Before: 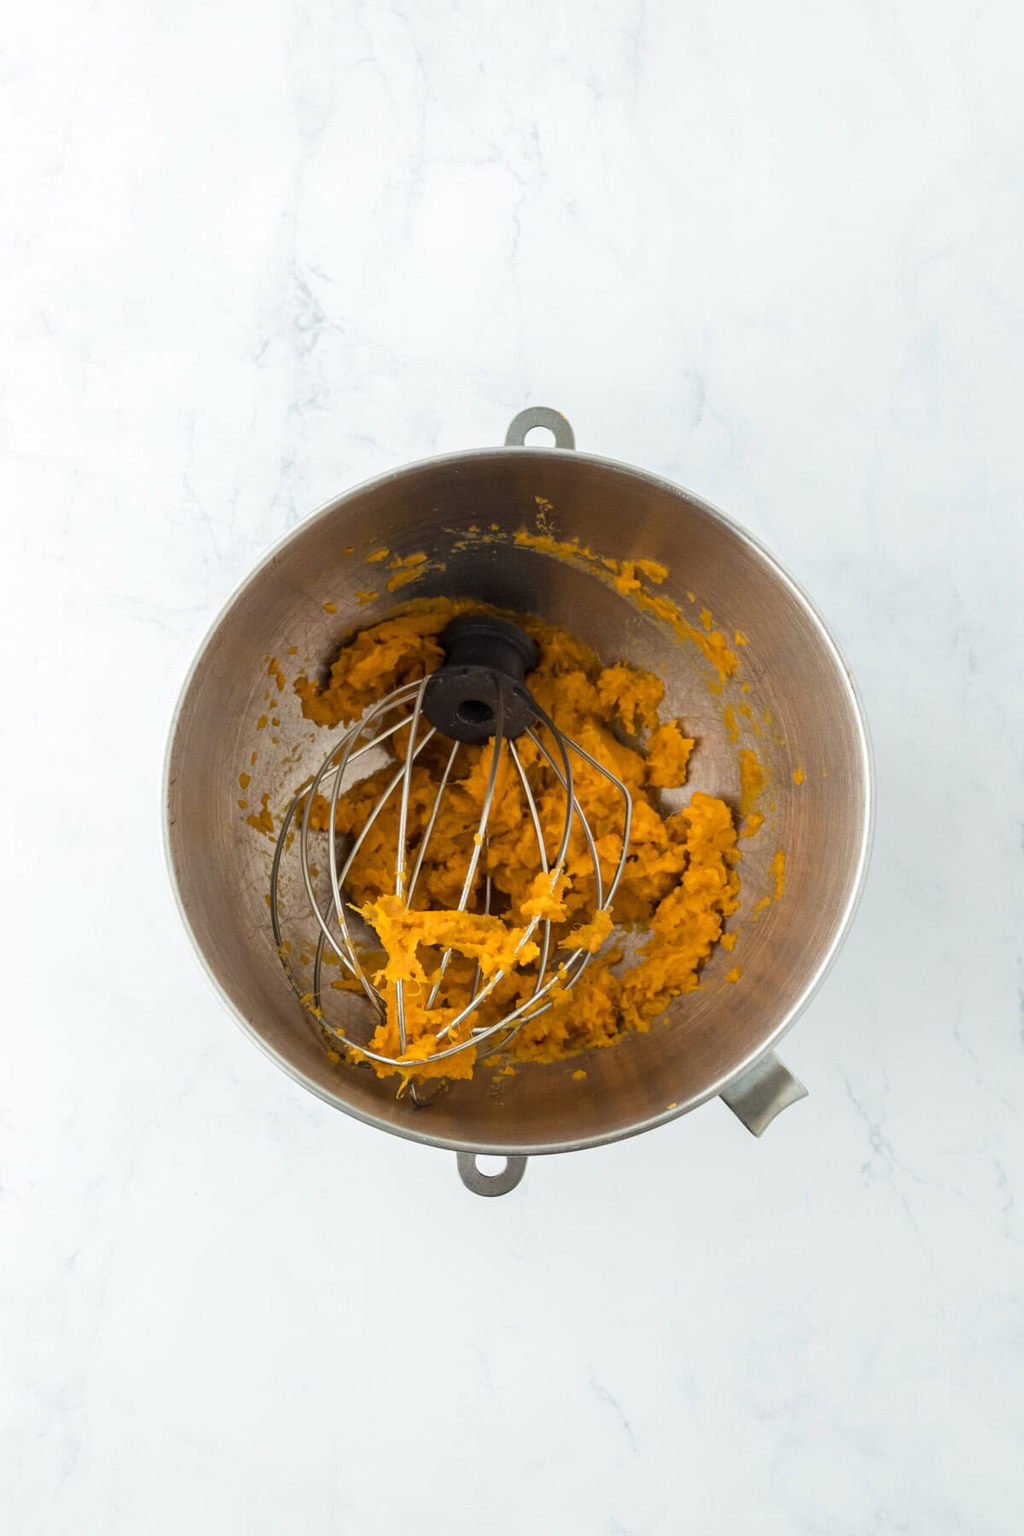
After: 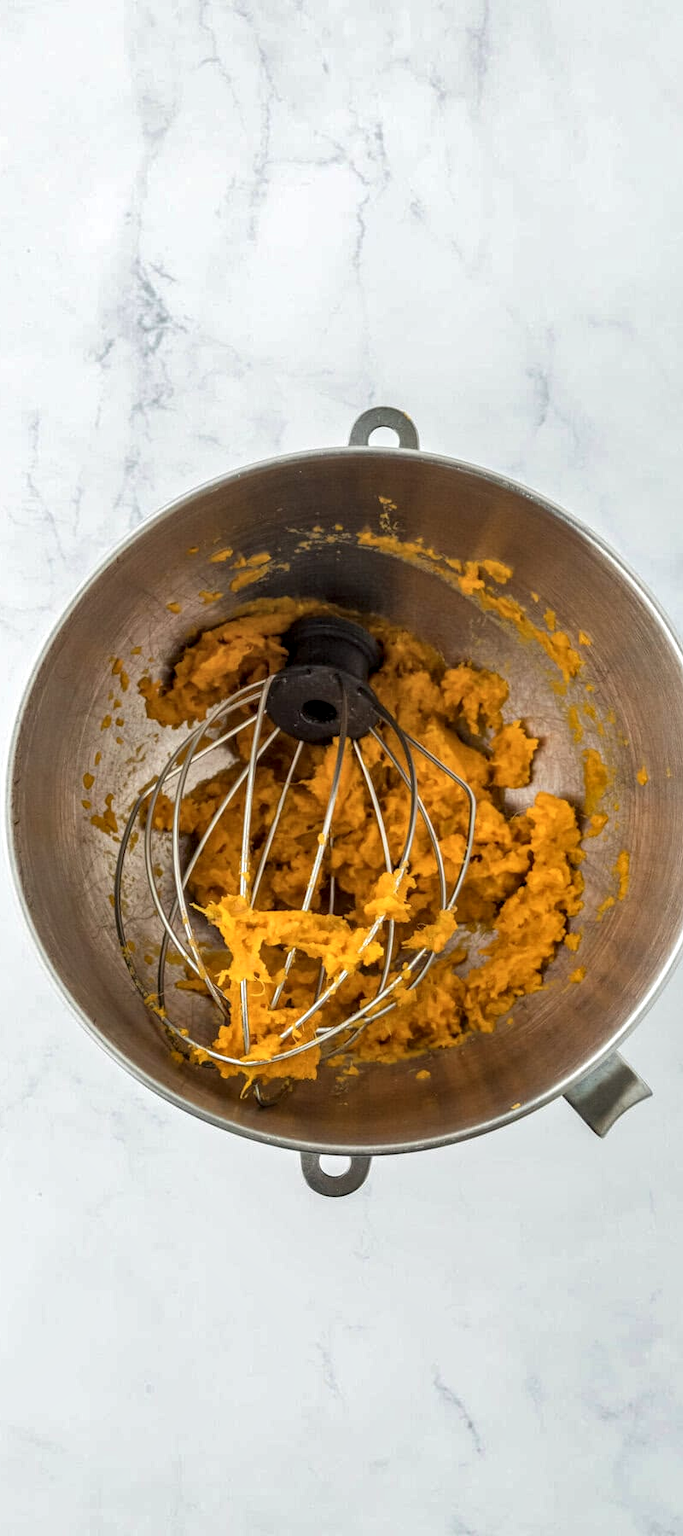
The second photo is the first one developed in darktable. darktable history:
crop and rotate: left 15.262%, right 17.924%
shadows and highlights: low approximation 0.01, soften with gaussian
local contrast: highlights 62%, detail 143%, midtone range 0.426
